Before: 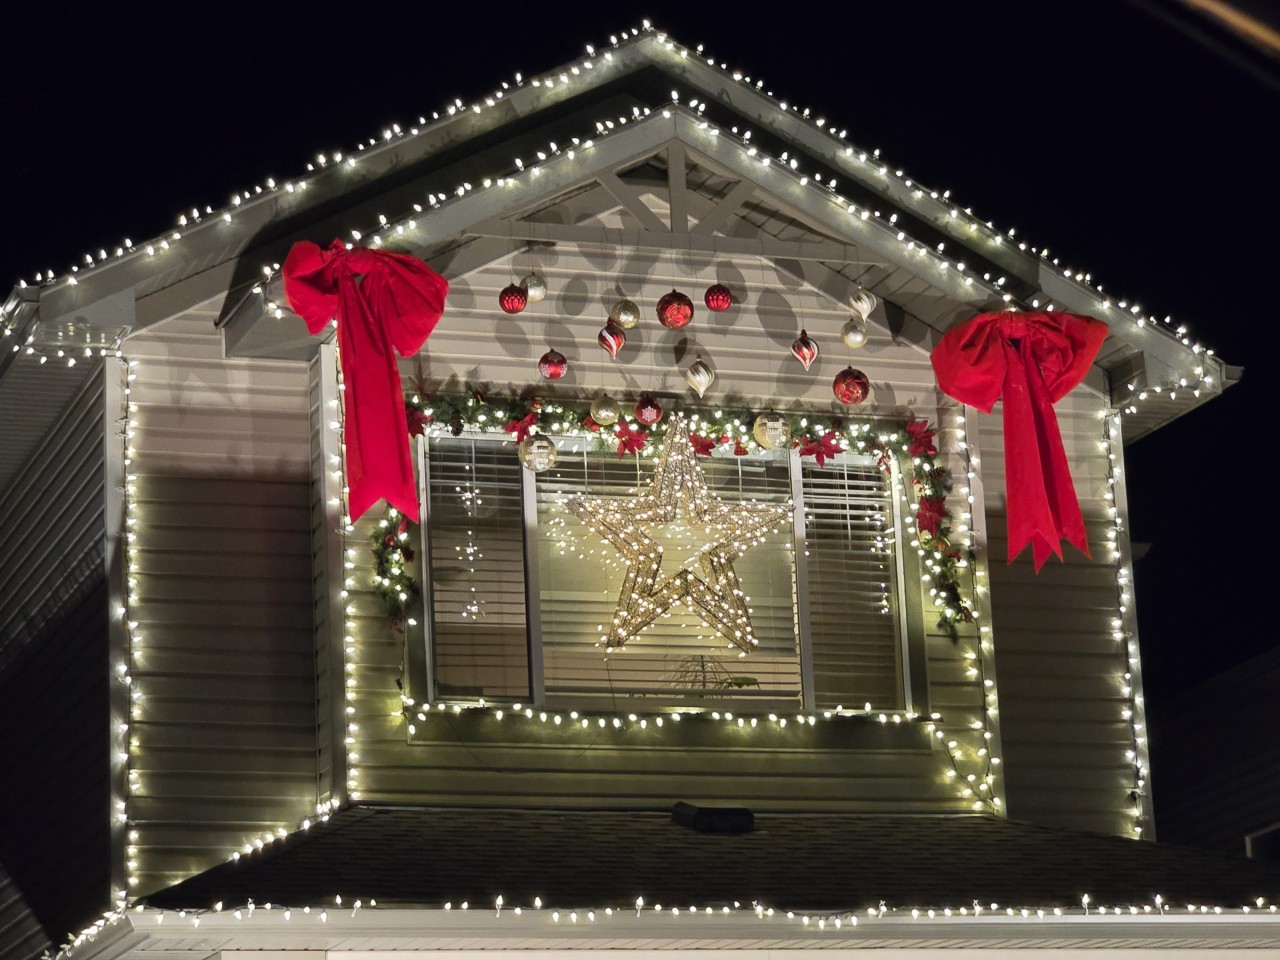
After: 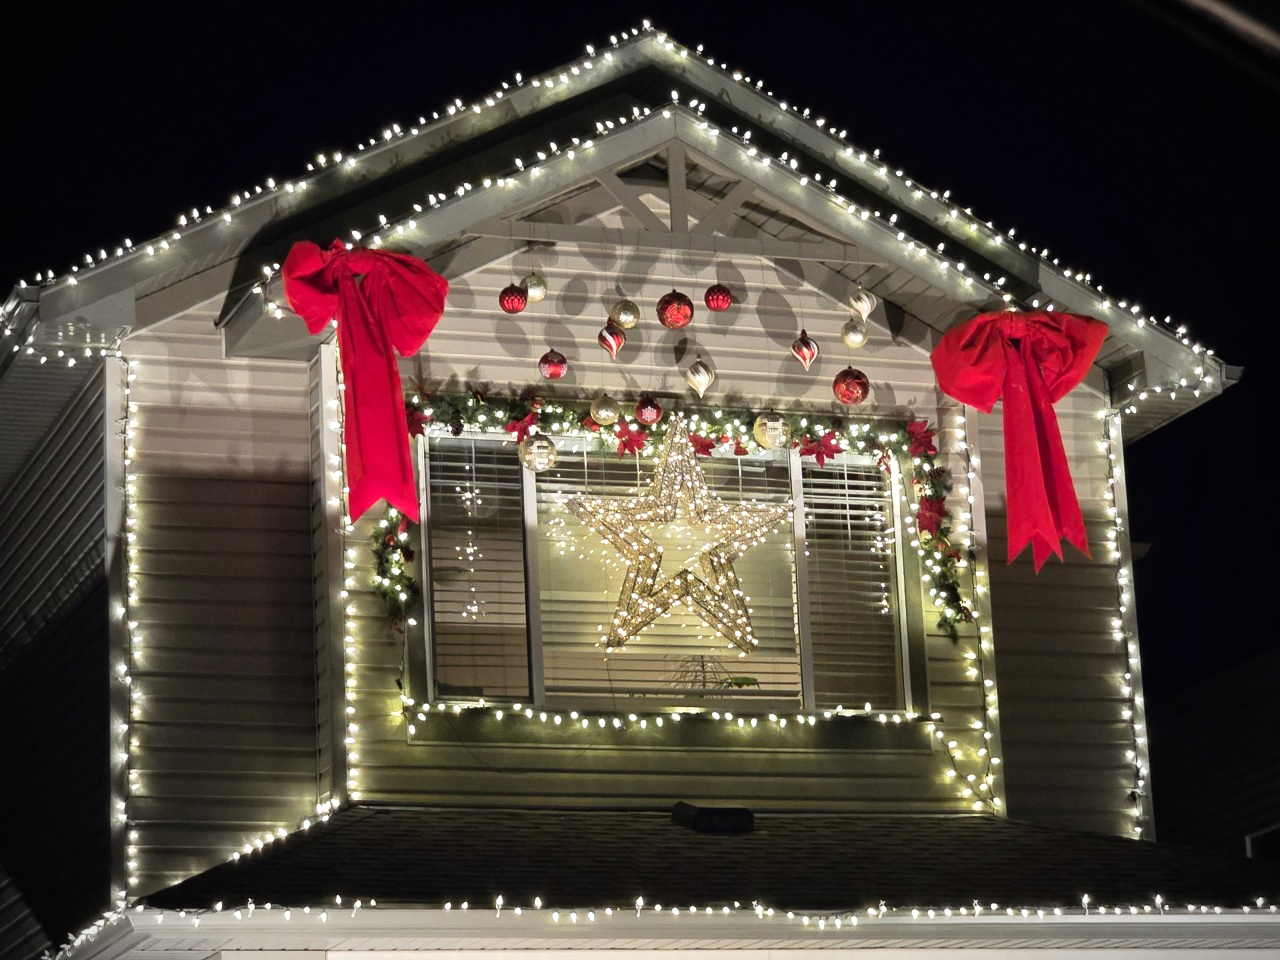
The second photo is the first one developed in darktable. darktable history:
tone equalizer: -8 EV -0.431 EV, -7 EV -0.402 EV, -6 EV -0.366 EV, -5 EV -0.248 EV, -3 EV 0.245 EV, -2 EV 0.353 EV, -1 EV 0.368 EV, +0 EV 0.399 EV
vignetting: fall-off start 75.37%, brightness -0.447, saturation -0.687, width/height ratio 1.078
